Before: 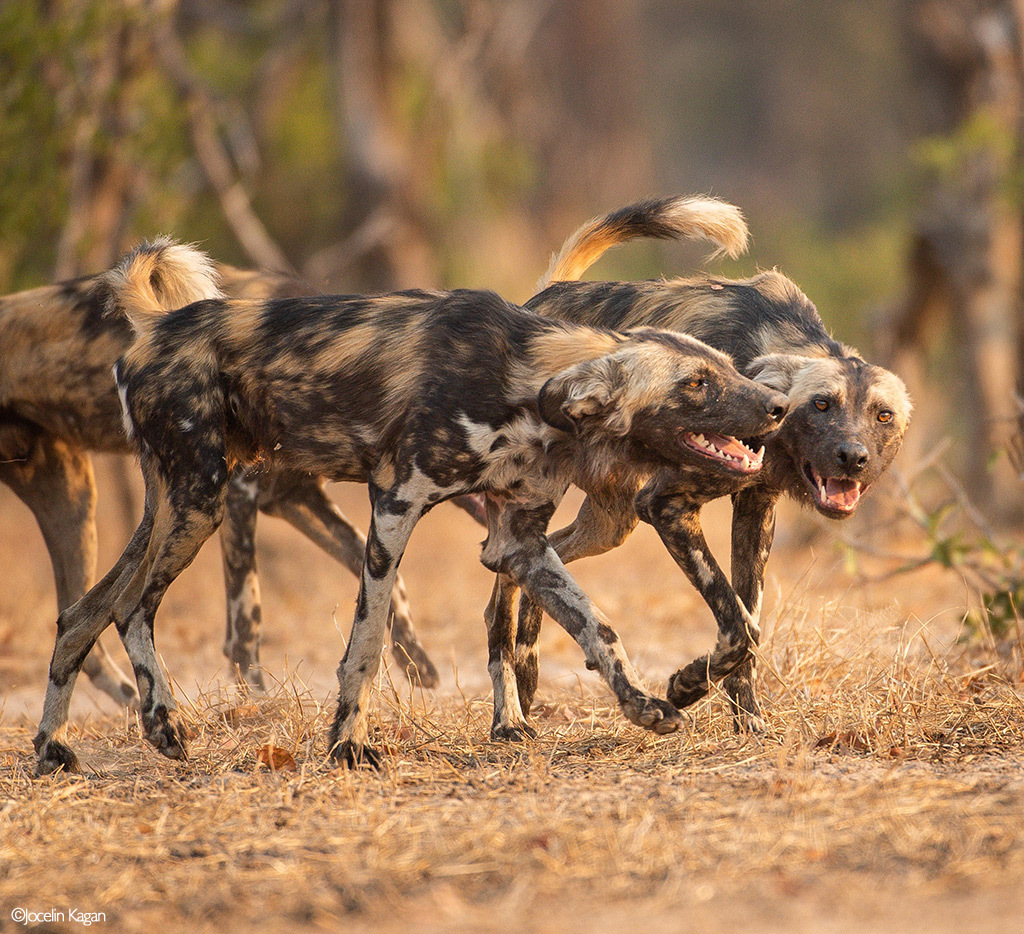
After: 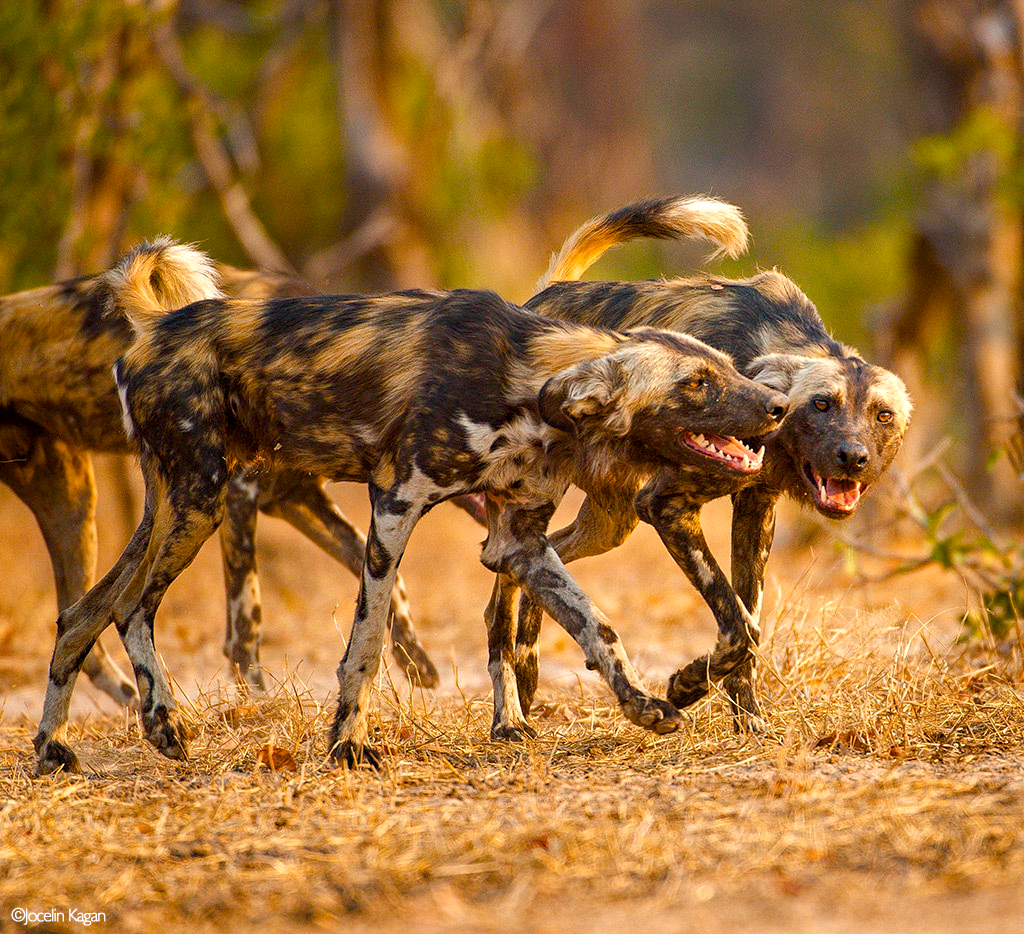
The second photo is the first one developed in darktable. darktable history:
color balance rgb: linear chroma grading › global chroma 24.921%, perceptual saturation grading › global saturation 20%, perceptual saturation grading › highlights -25.776%, perceptual saturation grading › shadows 50.074%, global vibrance 4.753%, contrast 3.019%
local contrast: highlights 107%, shadows 99%, detail 120%, midtone range 0.2
haze removal: compatibility mode true, adaptive false
